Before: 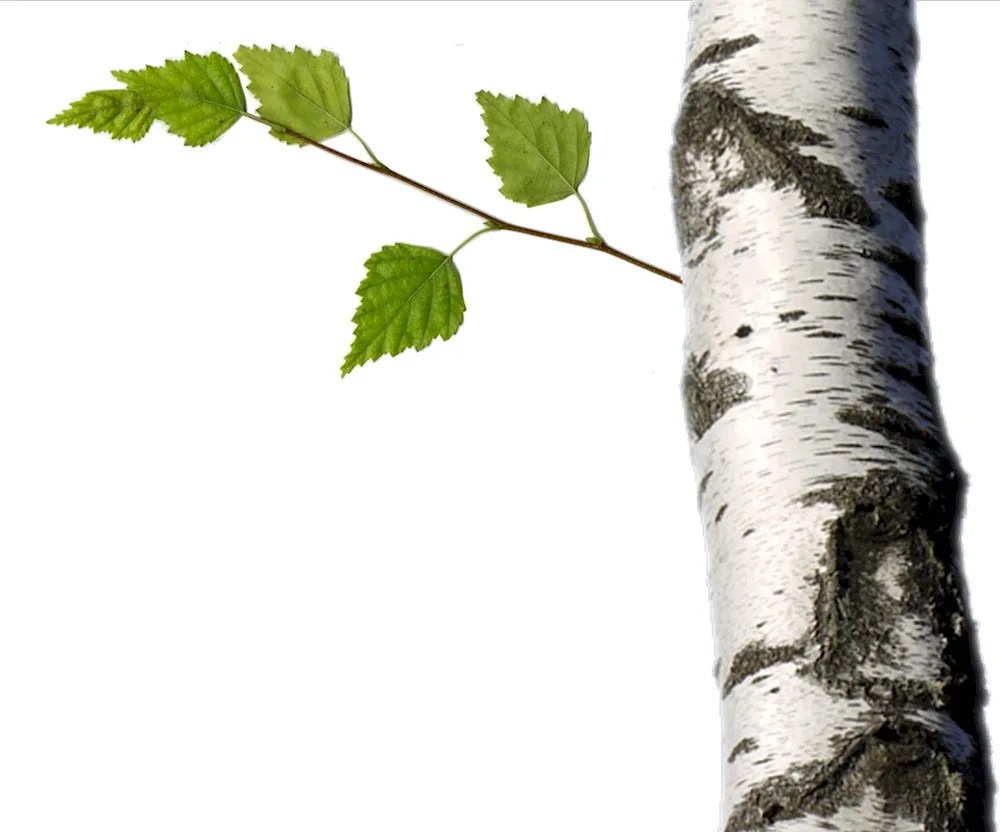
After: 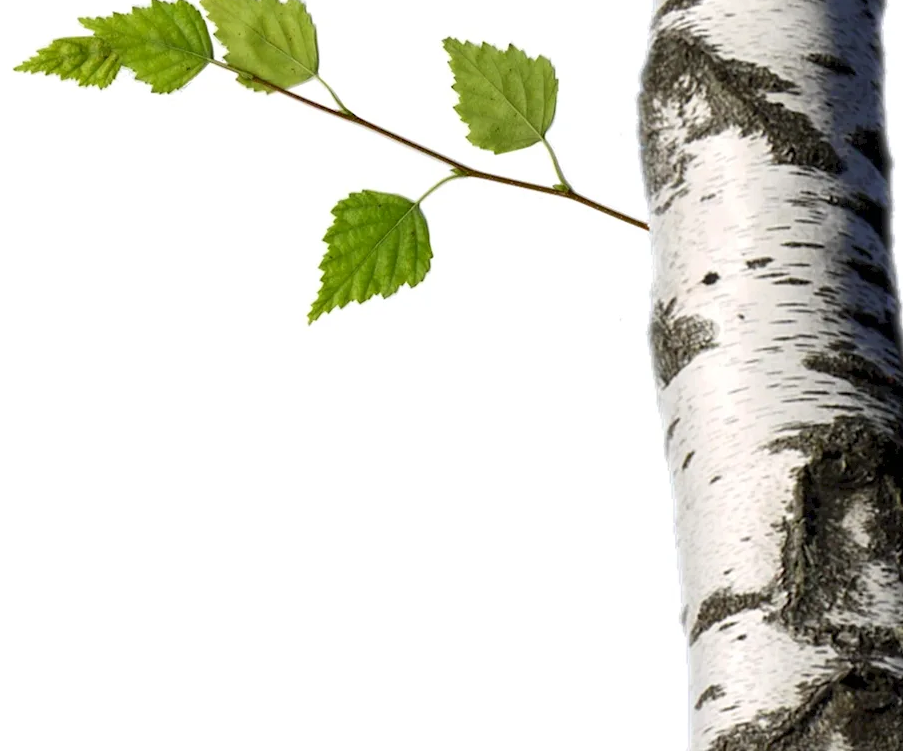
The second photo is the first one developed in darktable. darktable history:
contrast brightness saturation: contrast 0.1, brightness 0.02, saturation 0.02
crop: left 3.305%, top 6.436%, right 6.389%, bottom 3.258%
